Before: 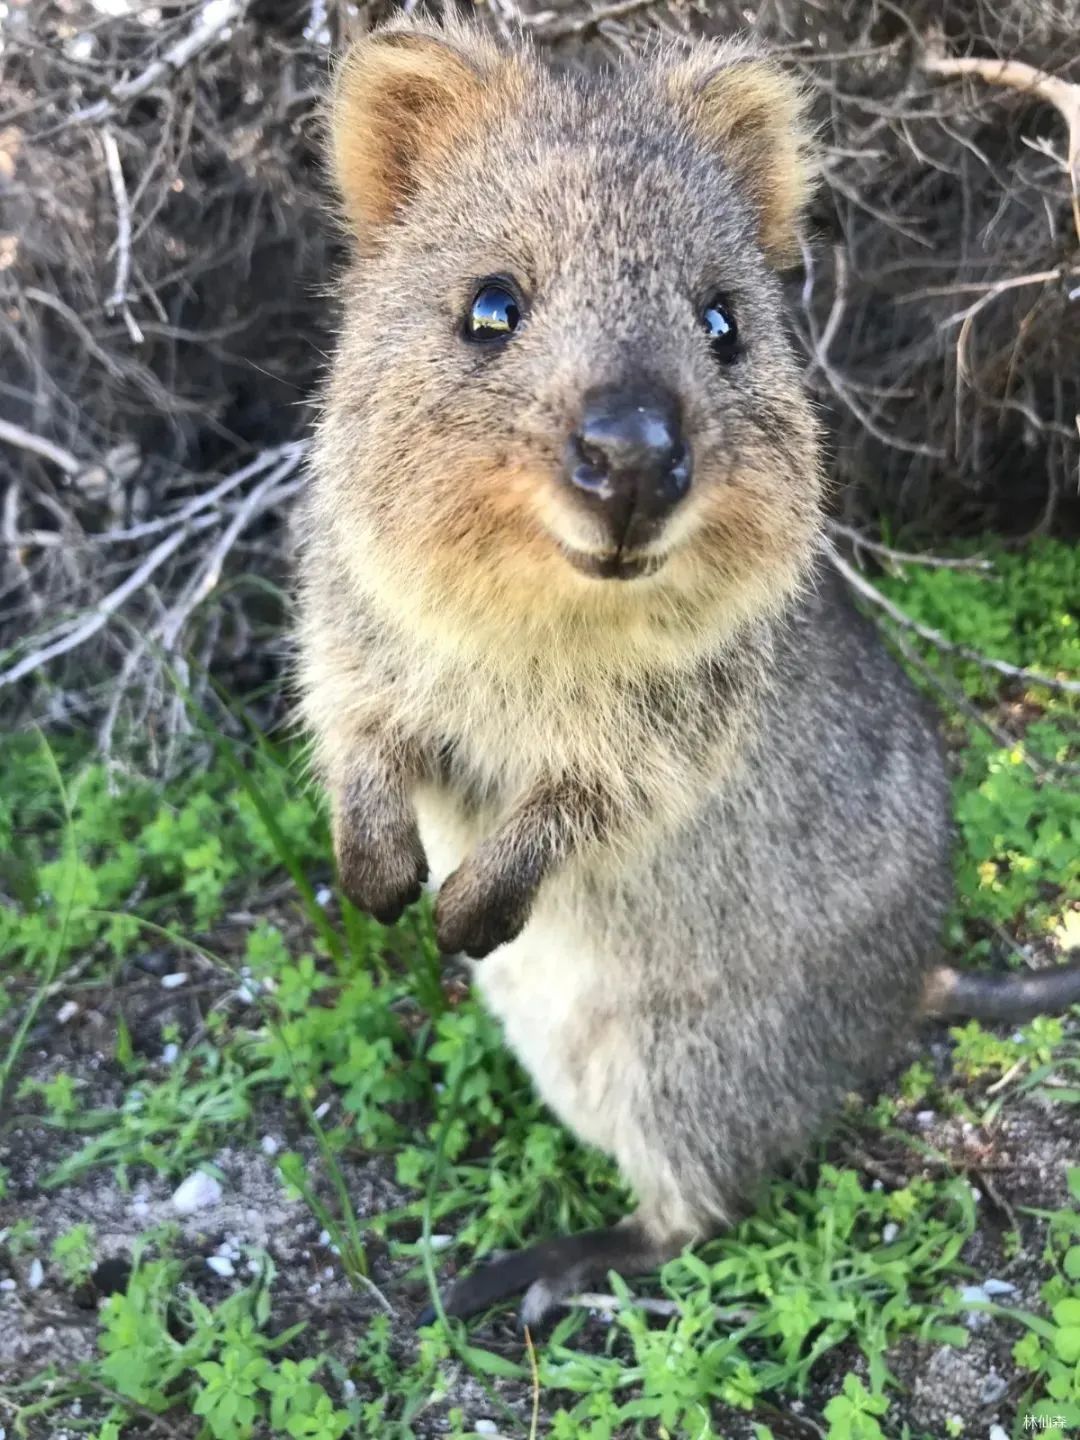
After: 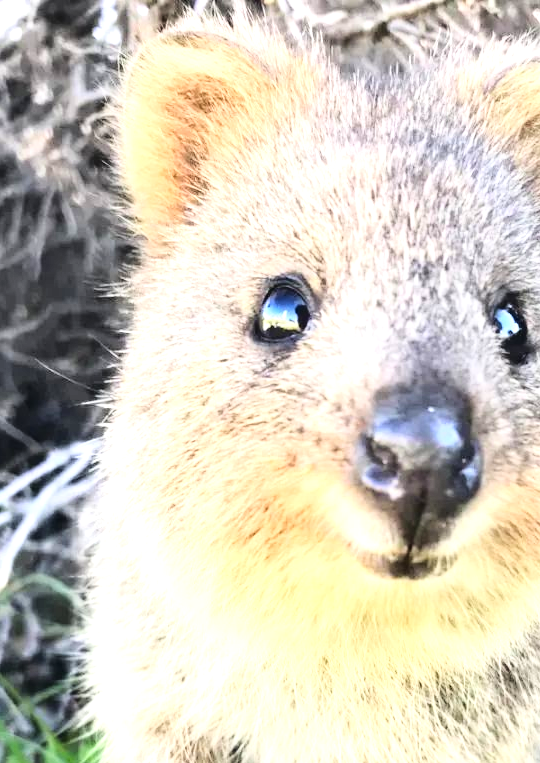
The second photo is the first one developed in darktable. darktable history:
crop: left 19.527%, right 30.434%, bottom 46.952%
exposure: exposure 0.995 EV, compensate exposure bias true, compensate highlight preservation false
base curve: curves: ch0 [(0, 0) (0.036, 0.025) (0.121, 0.166) (0.206, 0.329) (0.605, 0.79) (1, 1)]
